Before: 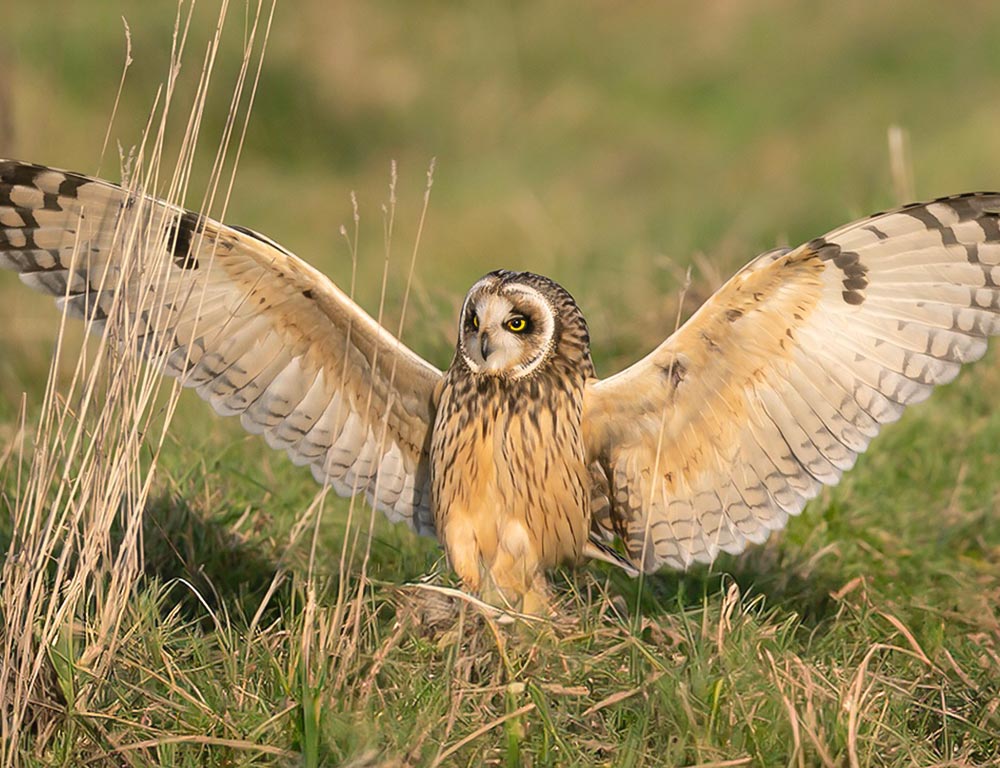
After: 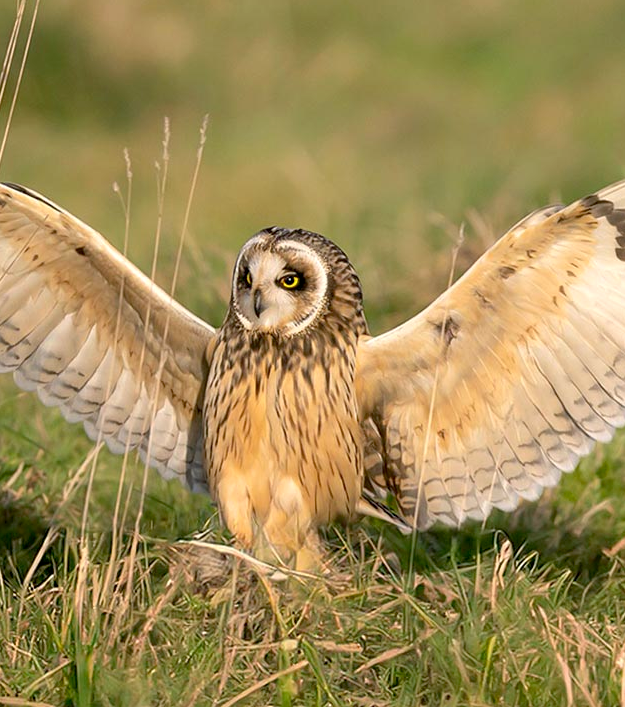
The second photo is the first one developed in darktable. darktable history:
crop and rotate: left 22.74%, top 5.622%, right 14.715%, bottom 2.307%
exposure: black level correction 0.009, exposure 0.117 EV, compensate highlight preservation false
